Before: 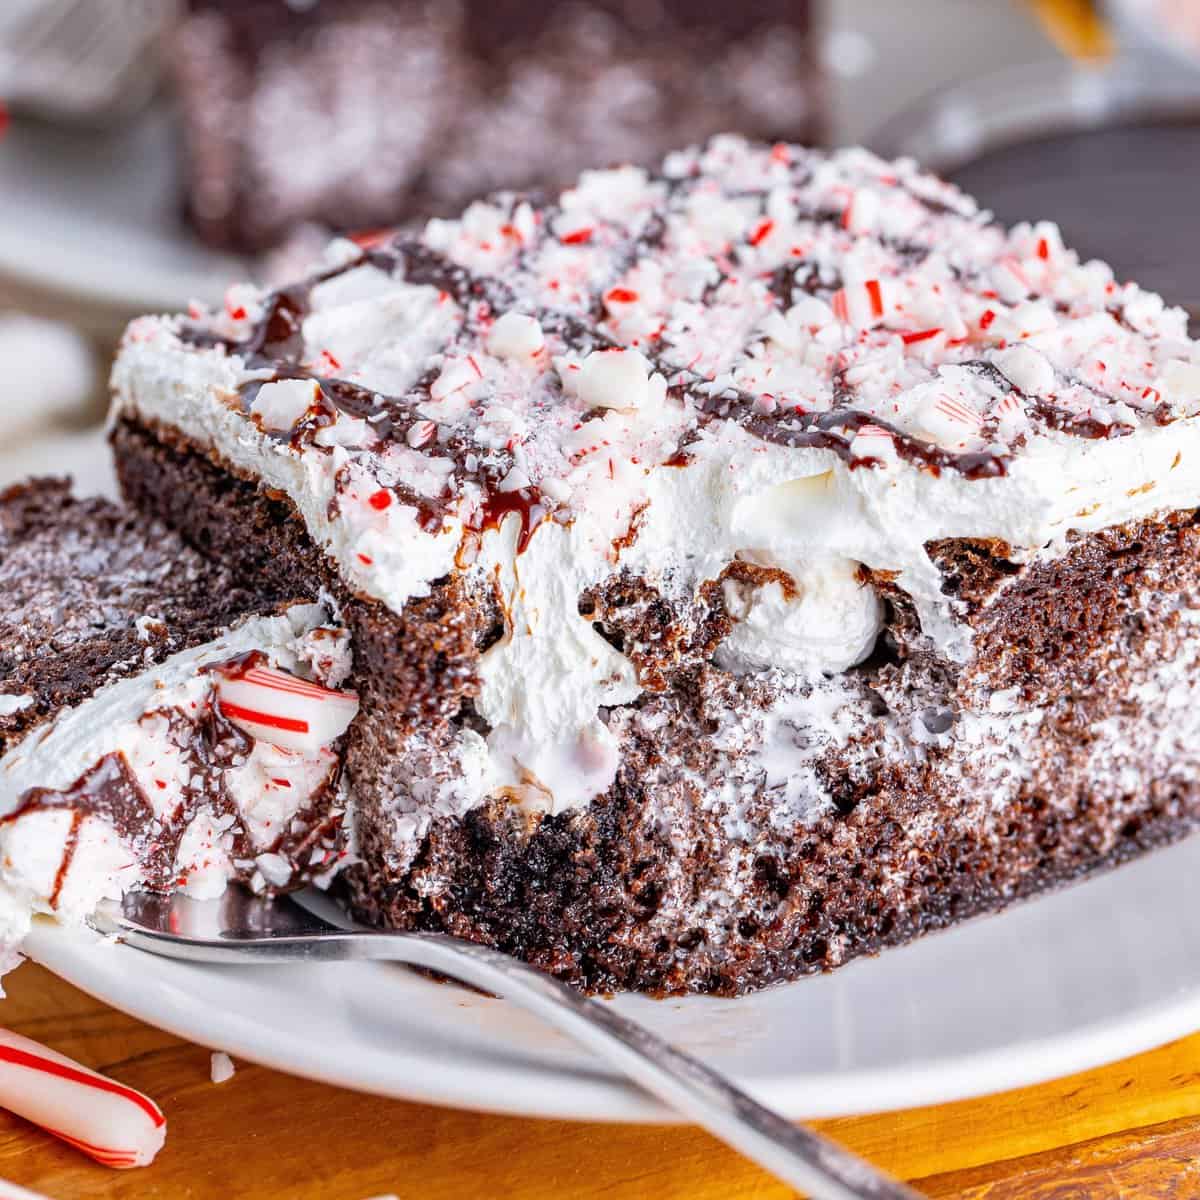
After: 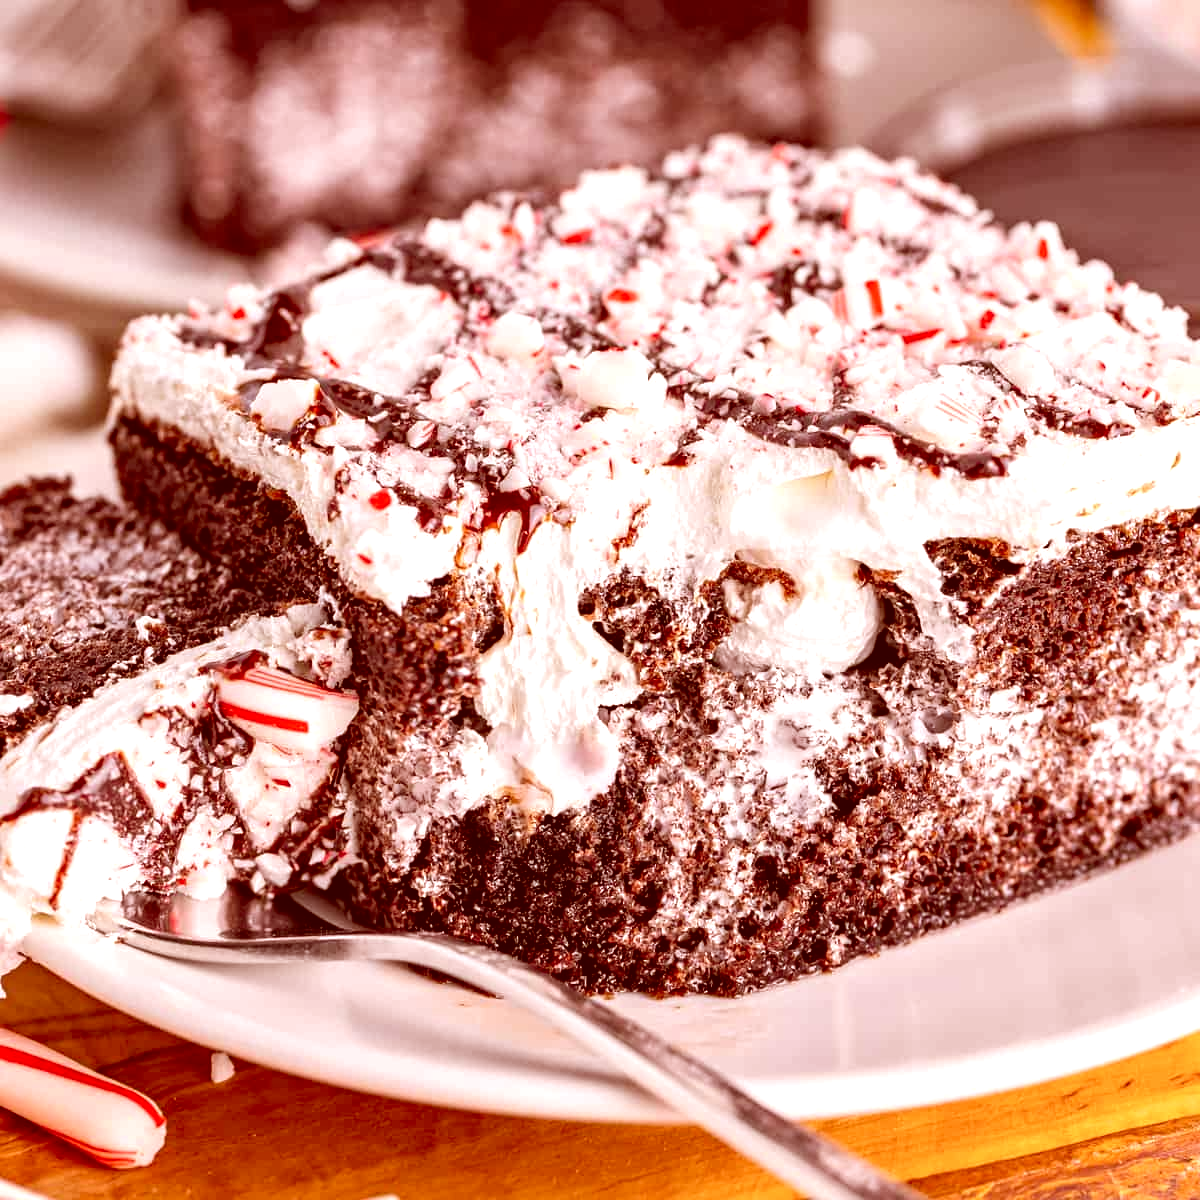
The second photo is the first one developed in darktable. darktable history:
color correction: highlights a* 9.03, highlights b* 8.71, shadows a* 40, shadows b* 40, saturation 0.8
tone equalizer: -8 EV -0.417 EV, -7 EV -0.389 EV, -6 EV -0.333 EV, -5 EV -0.222 EV, -3 EV 0.222 EV, -2 EV 0.333 EV, -1 EV 0.389 EV, +0 EV 0.417 EV, edges refinement/feathering 500, mask exposure compensation -1.57 EV, preserve details no
